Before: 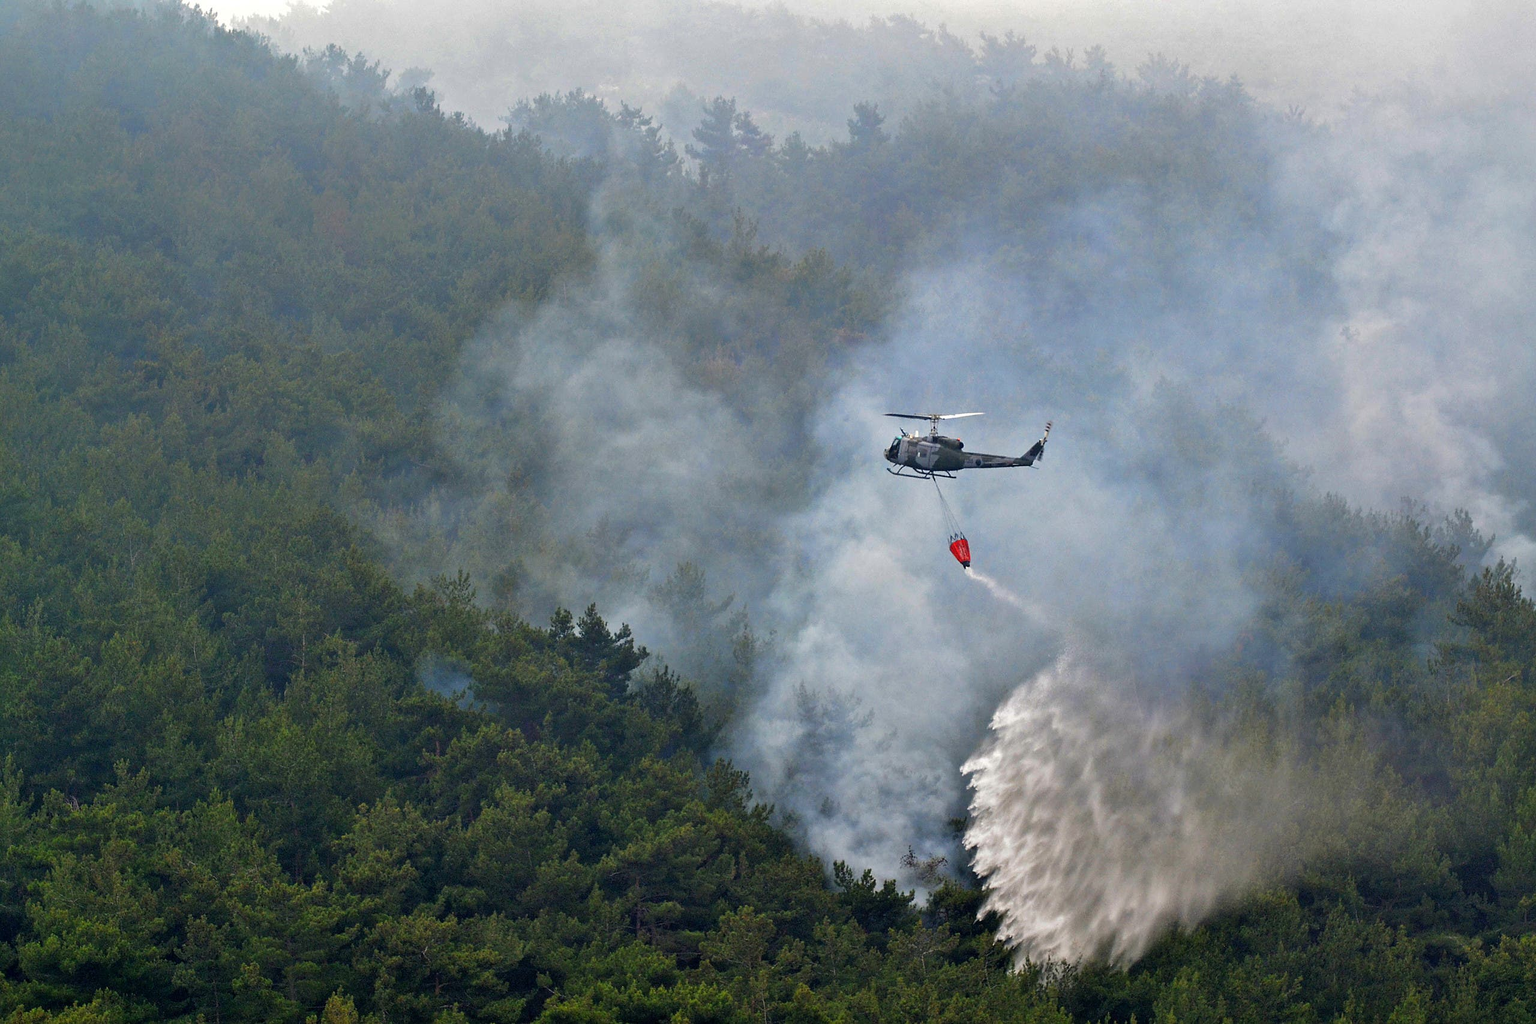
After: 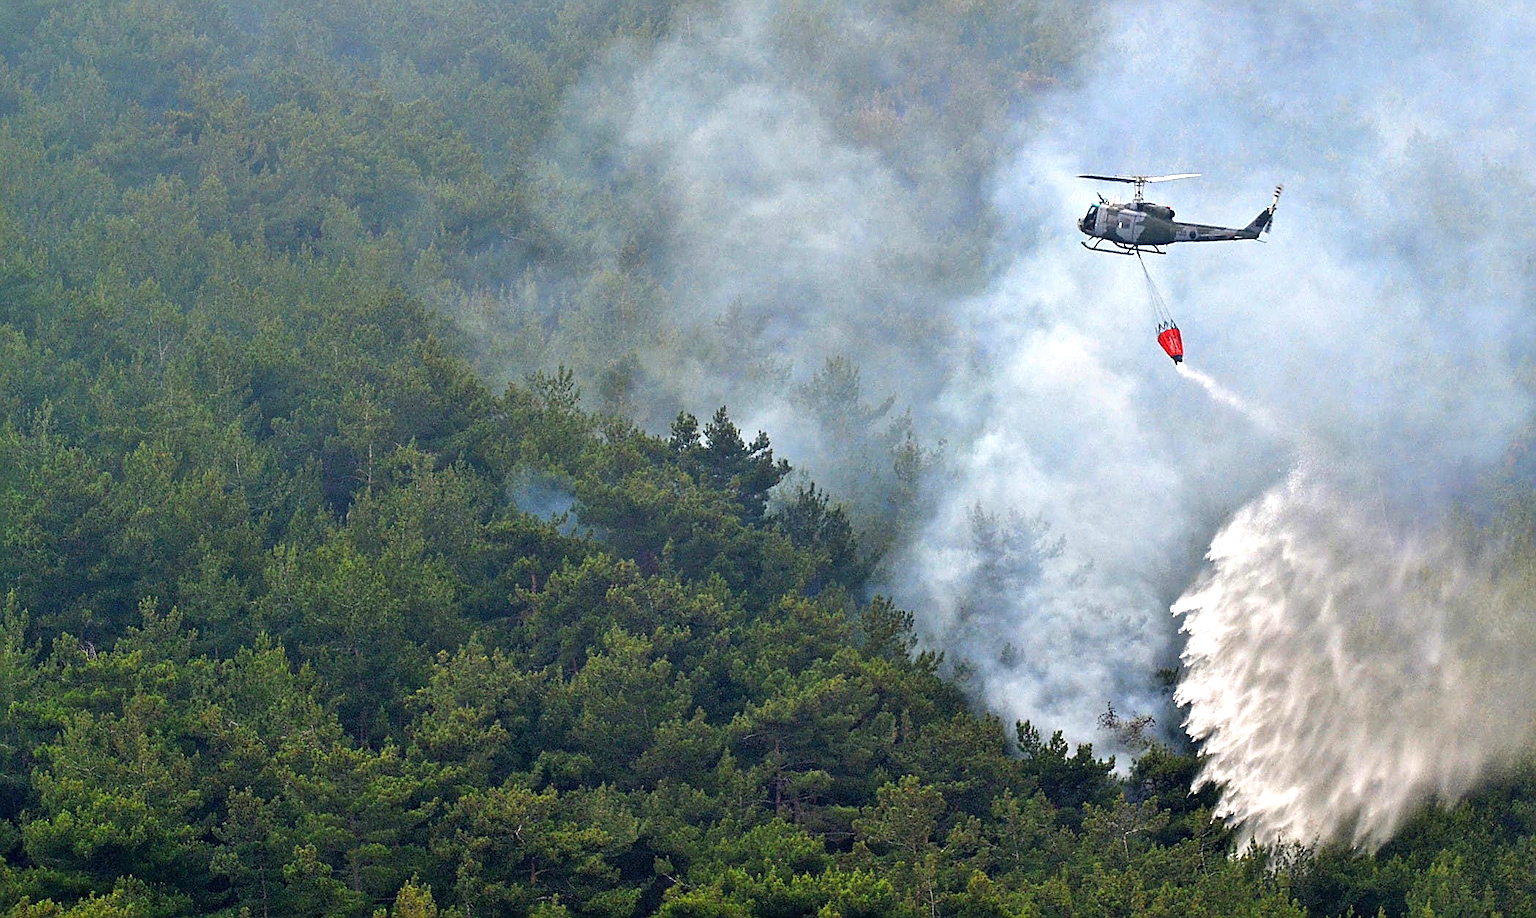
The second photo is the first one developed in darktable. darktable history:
crop: top 26.383%, right 17.968%
exposure: black level correction 0, exposure 0.881 EV, compensate highlight preservation false
sharpen: on, module defaults
